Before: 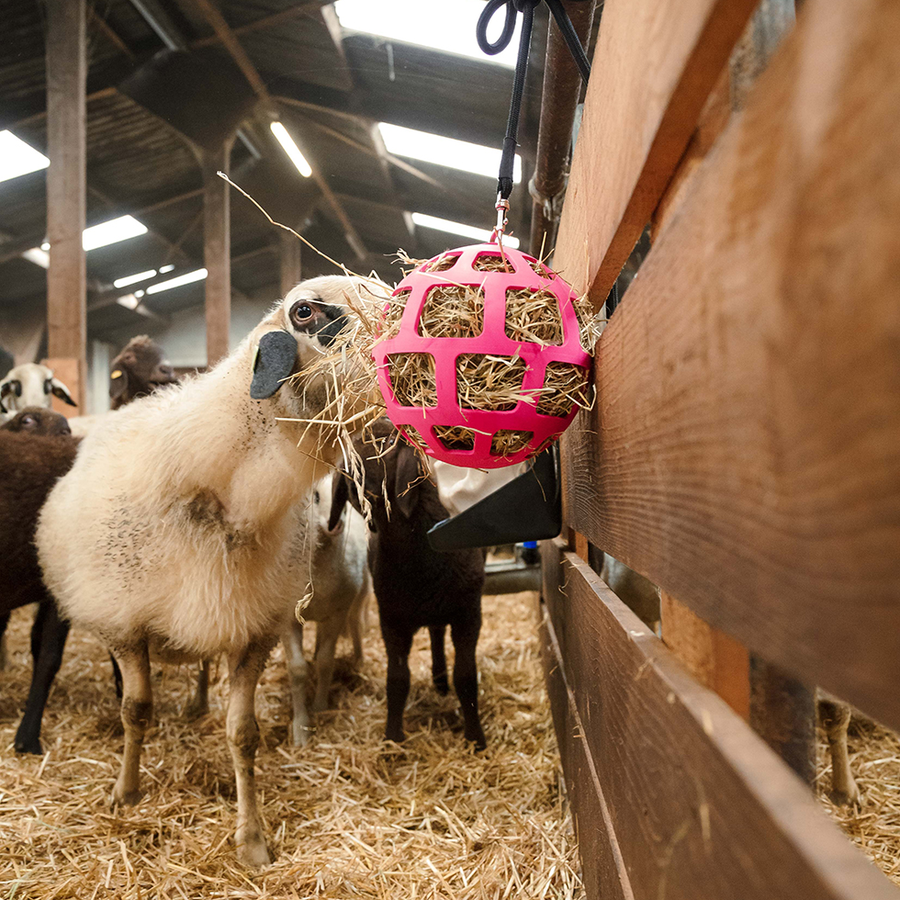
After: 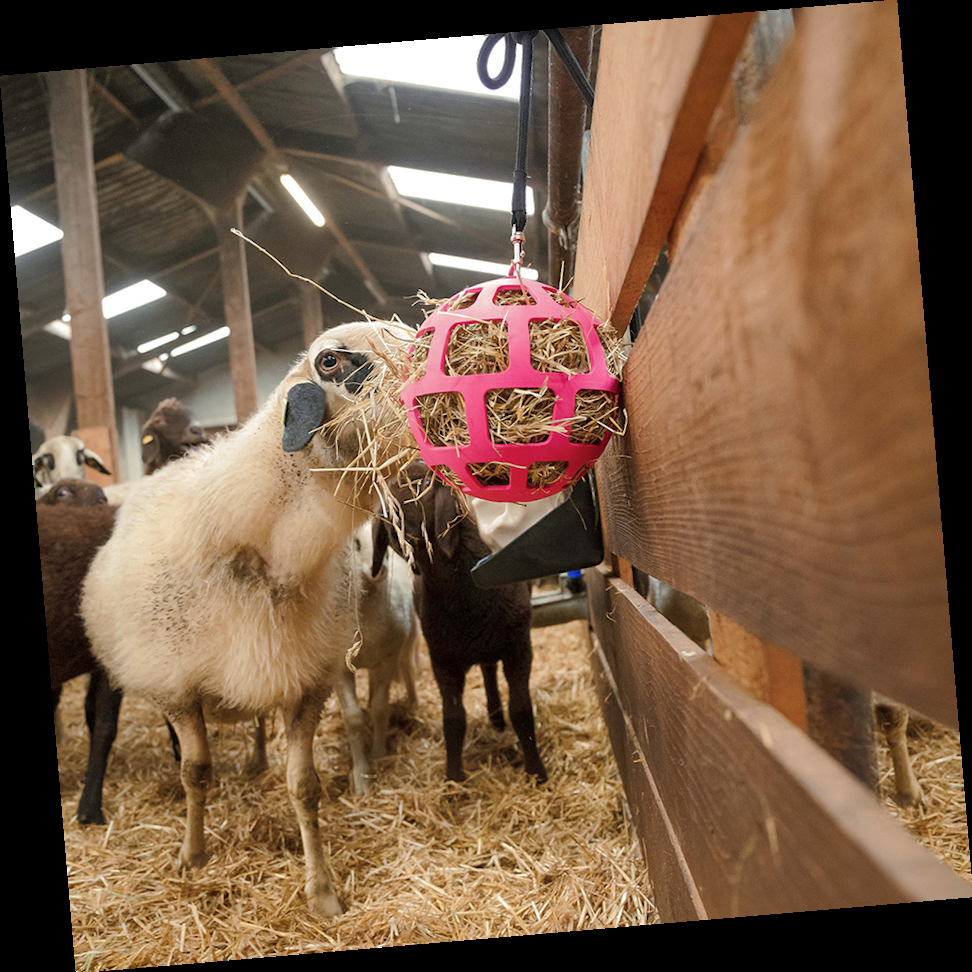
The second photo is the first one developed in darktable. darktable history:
contrast brightness saturation: saturation -0.05
shadows and highlights: on, module defaults
rotate and perspective: rotation -4.86°, automatic cropping off
